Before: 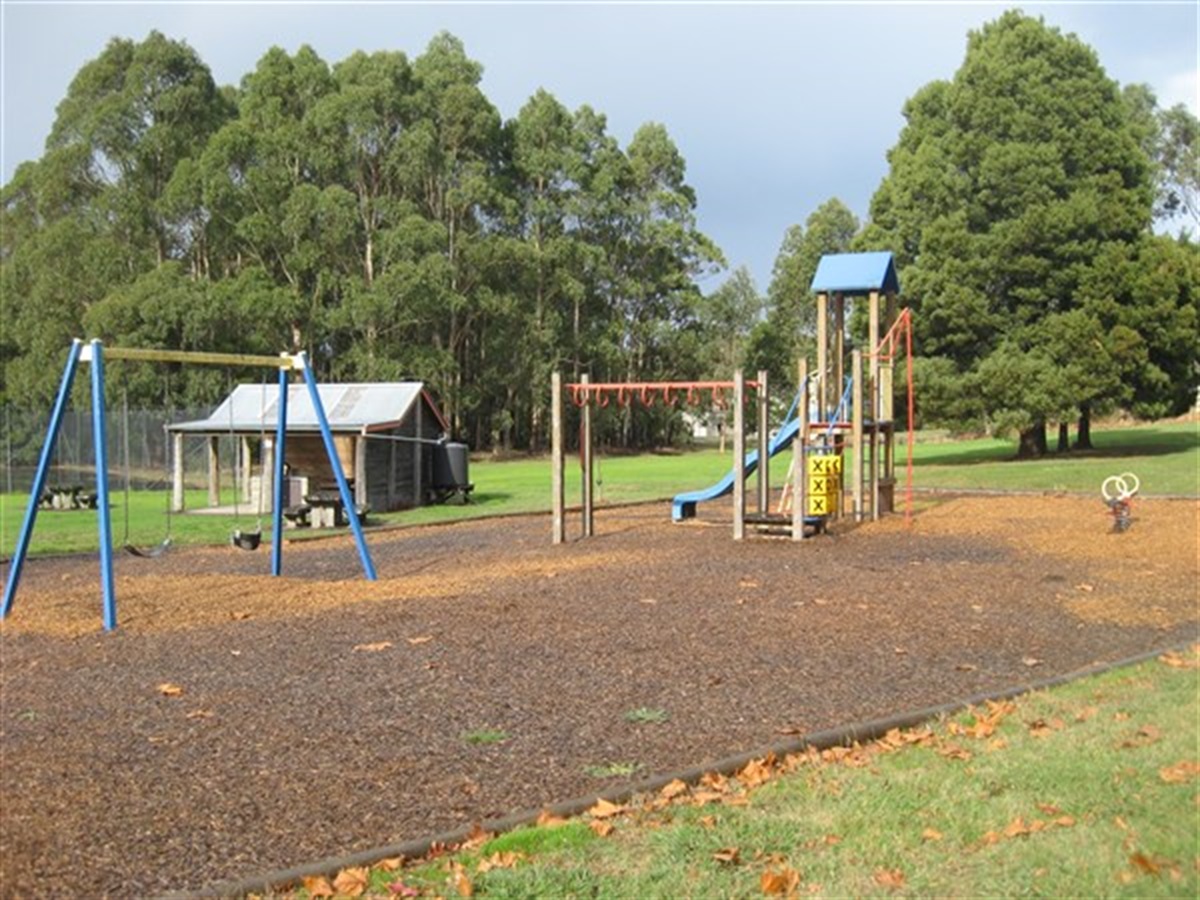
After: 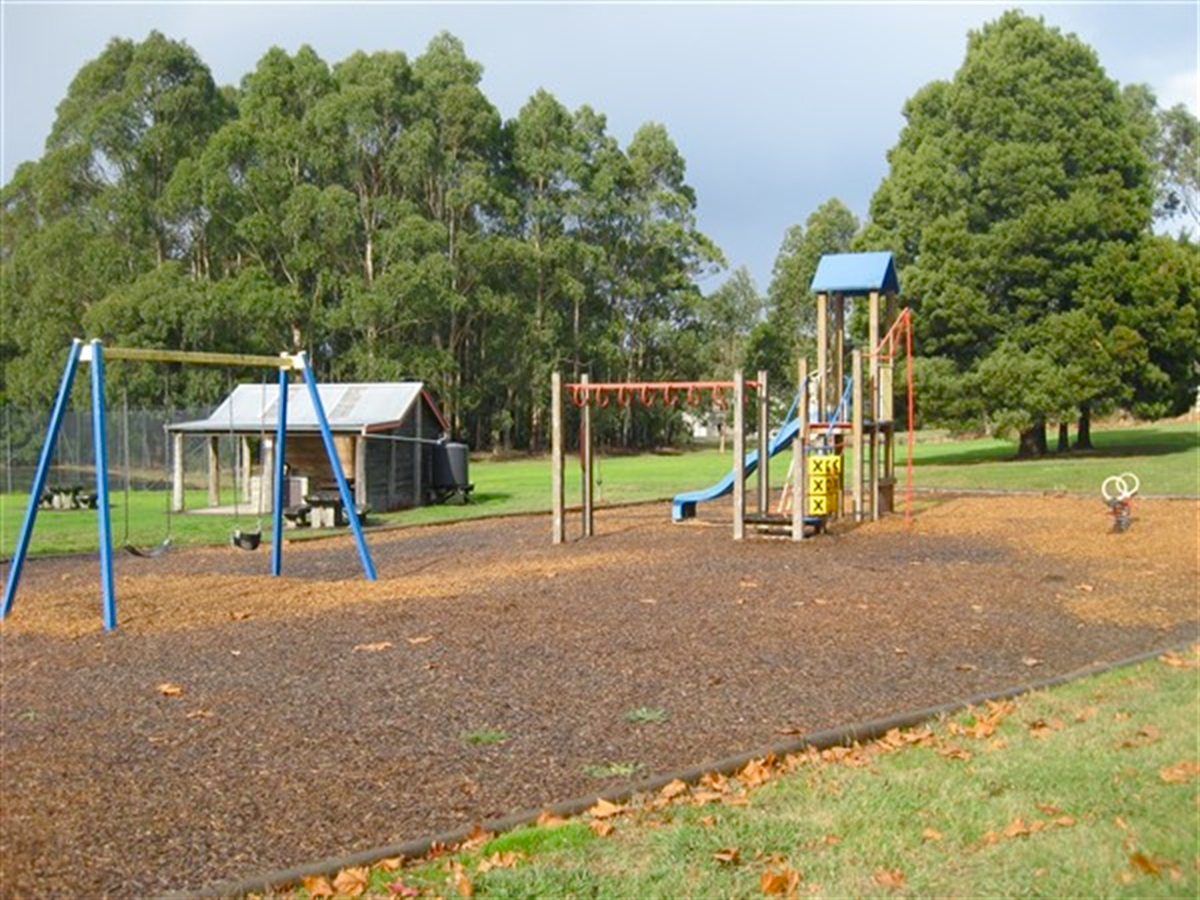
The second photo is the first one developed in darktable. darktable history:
color balance rgb: shadows lift › chroma 2.05%, shadows lift › hue 247.06°, perceptual saturation grading › global saturation 20%, perceptual saturation grading › highlights -25.069%, perceptual saturation grading › shadows 24.036%
